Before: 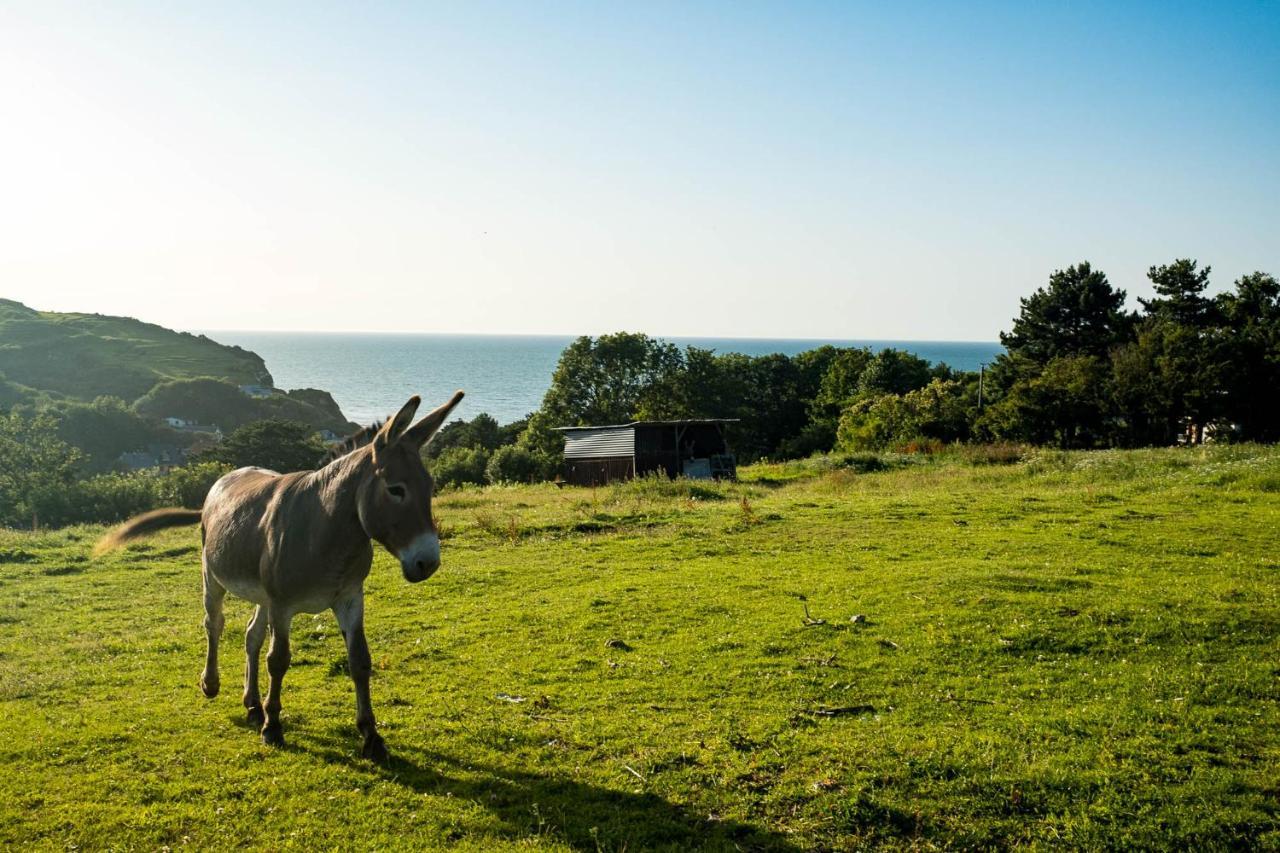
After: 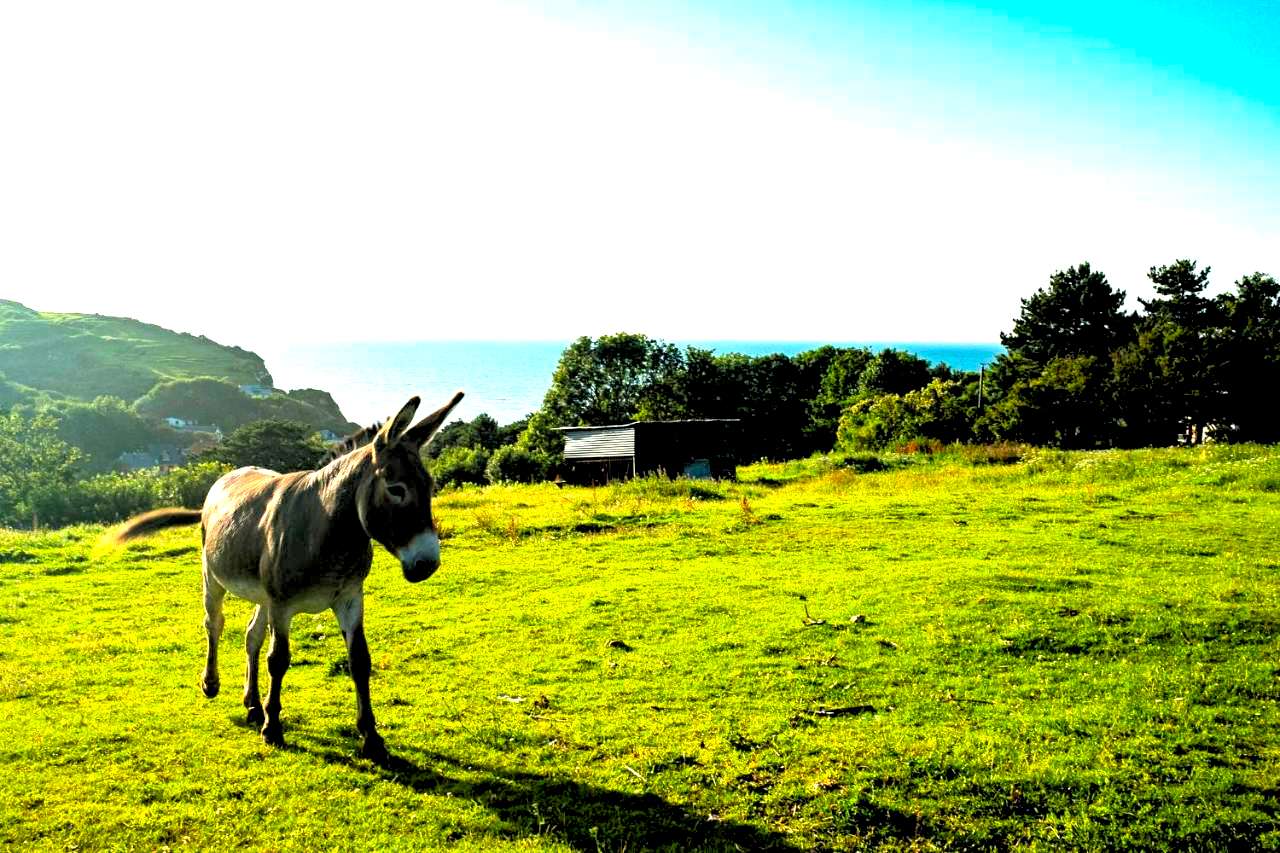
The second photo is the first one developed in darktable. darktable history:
color contrast: green-magenta contrast 1.69, blue-yellow contrast 1.49
rgb levels: levels [[0.034, 0.472, 0.904], [0, 0.5, 1], [0, 0.5, 1]]
exposure: exposure 1.15 EV, compensate highlight preservation false
